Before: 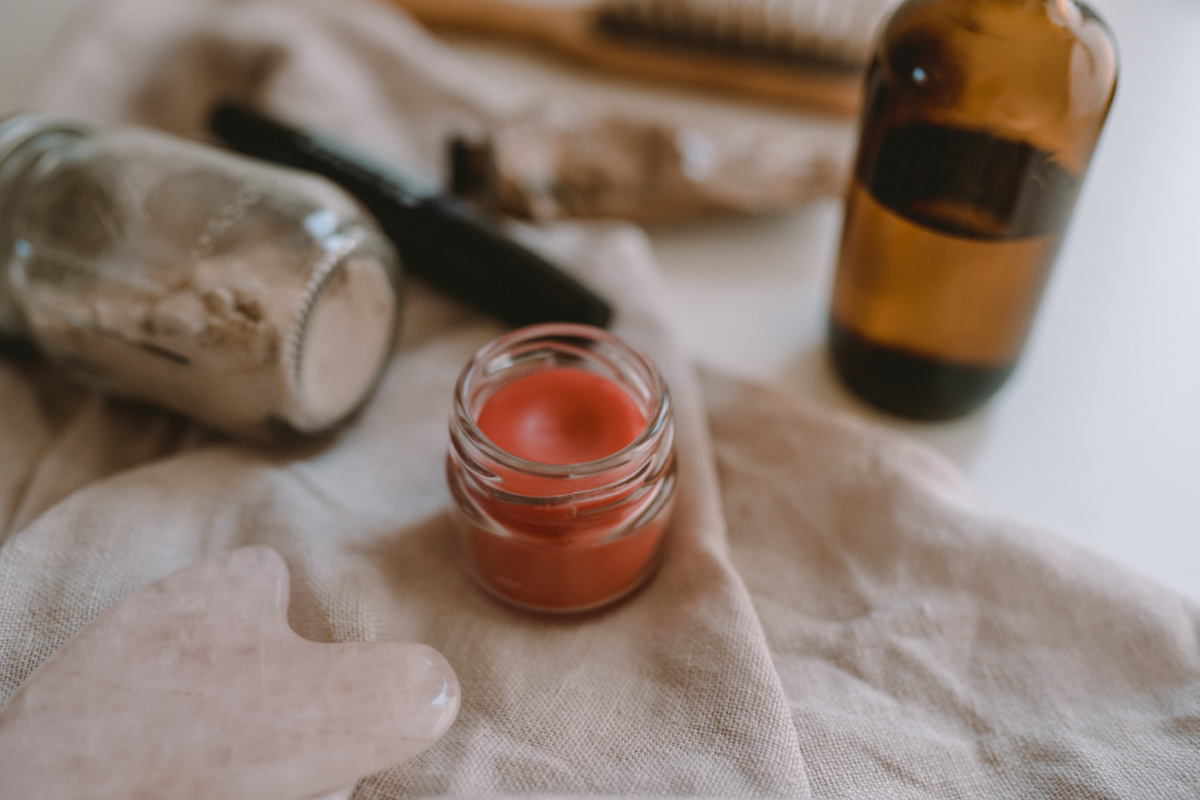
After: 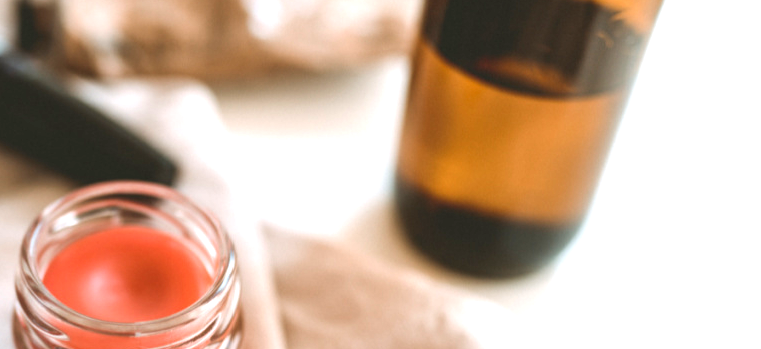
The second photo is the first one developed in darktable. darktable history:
exposure: black level correction 0, exposure 1.406 EV, compensate highlight preservation false
crop: left 36.196%, top 17.873%, right 0.384%, bottom 38.48%
